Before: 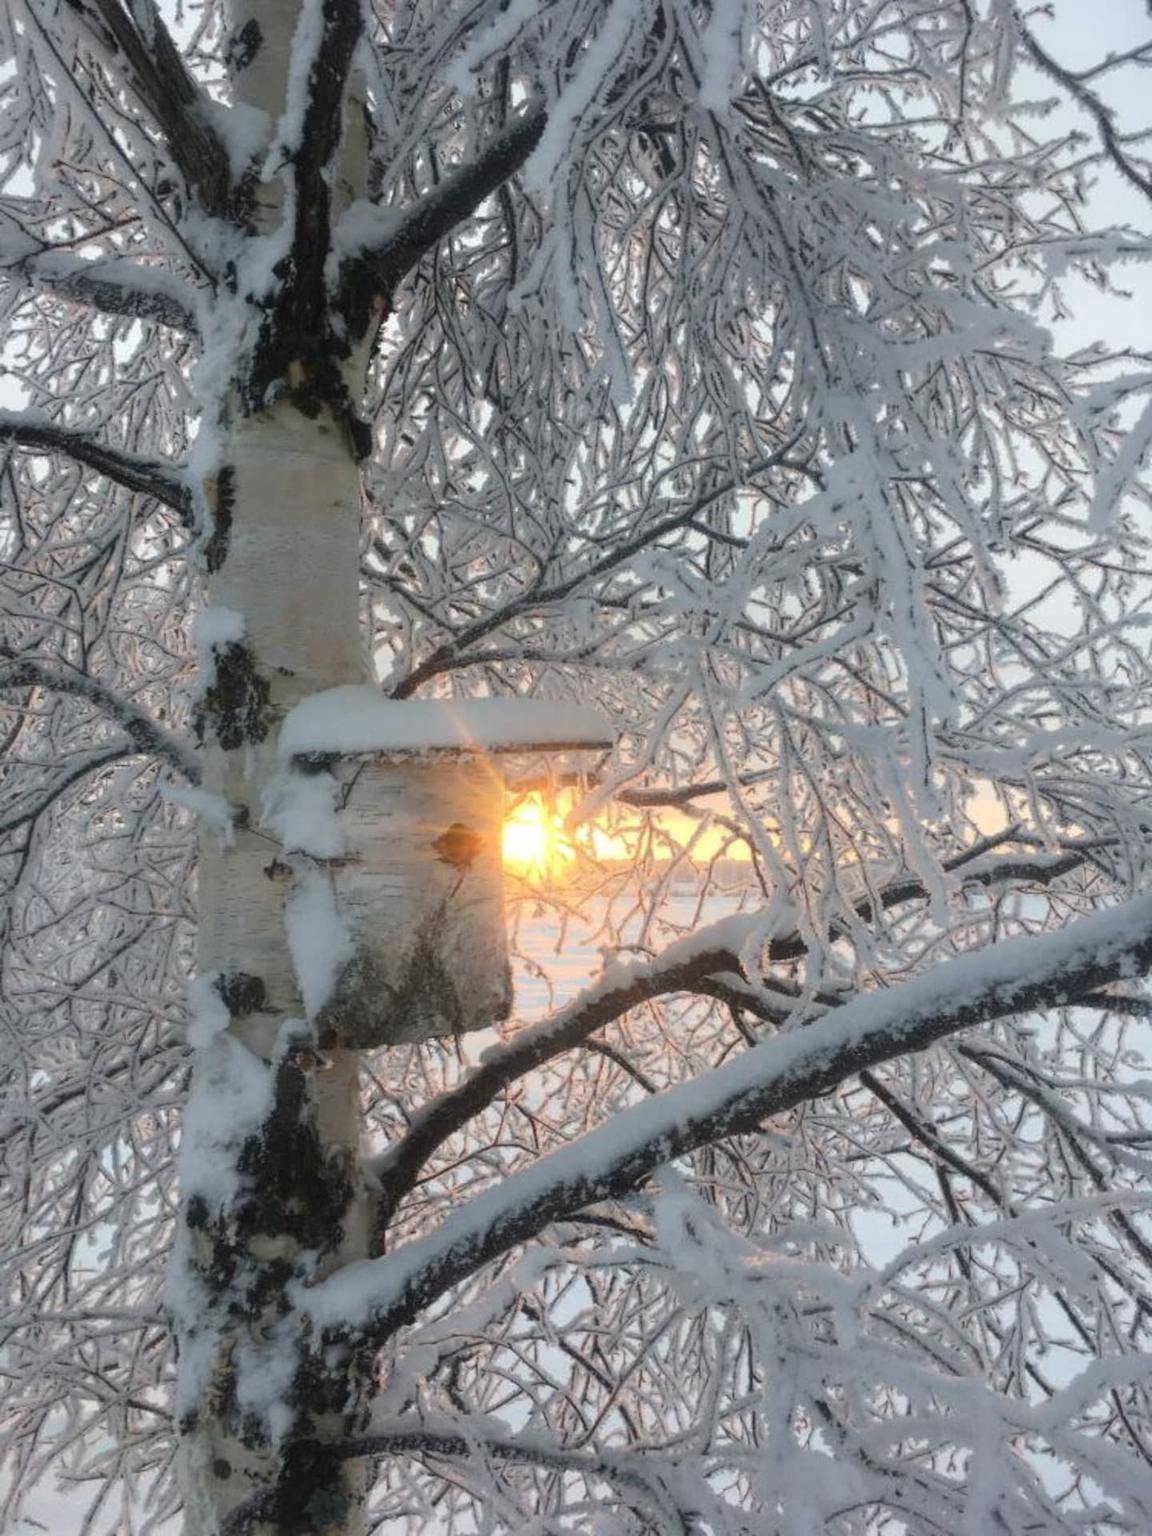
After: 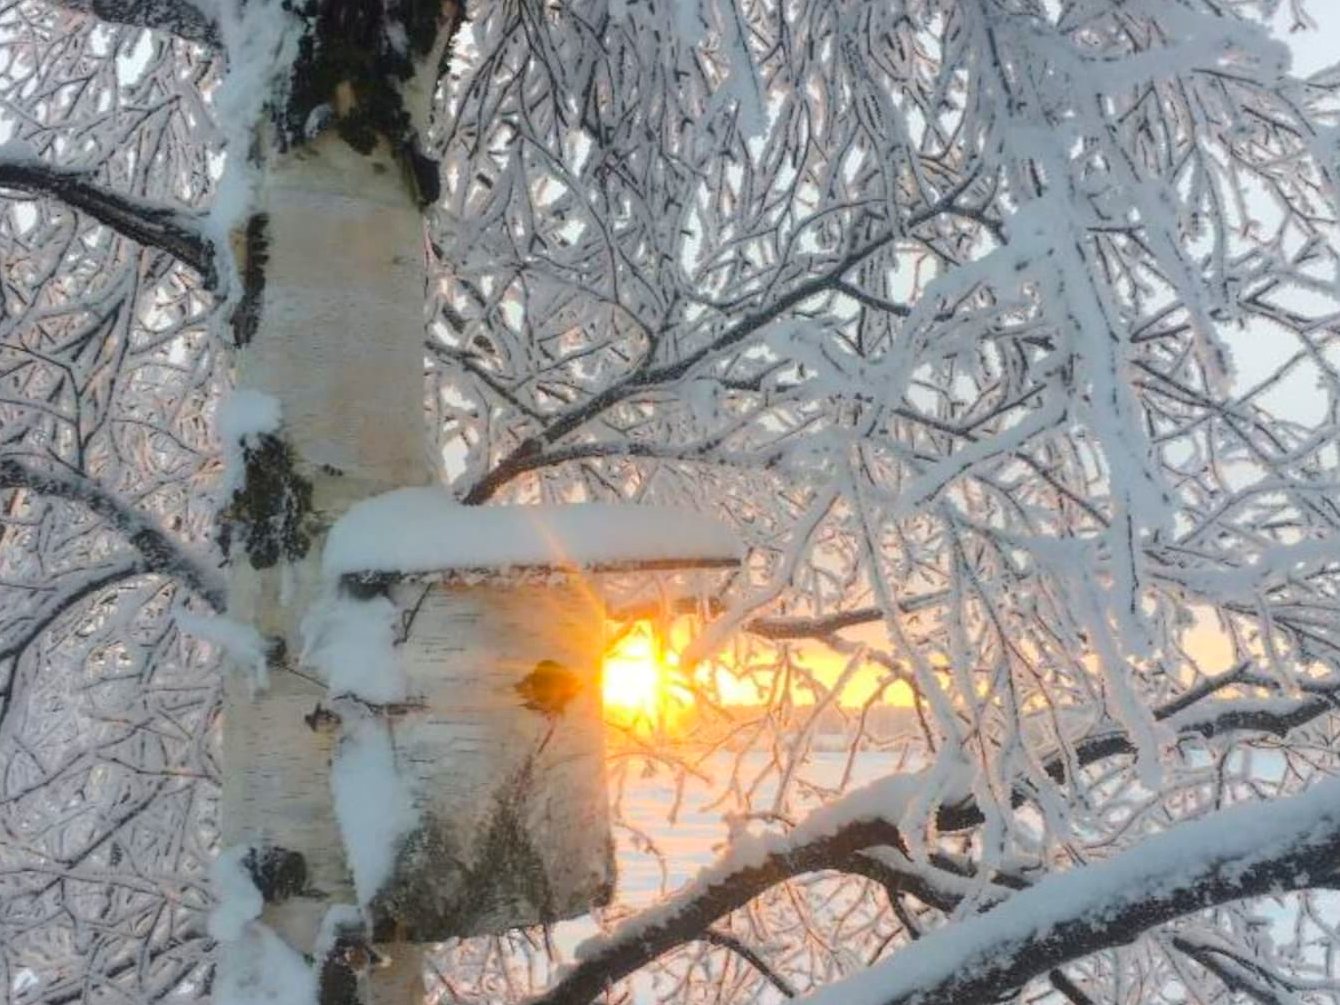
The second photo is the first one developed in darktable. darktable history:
color balance rgb: perceptual saturation grading › global saturation 25%, perceptual brilliance grading › mid-tones 10%, perceptual brilliance grading › shadows 15%, global vibrance 20%
crop: left 1.744%, top 19.225%, right 5.069%, bottom 28.357%
